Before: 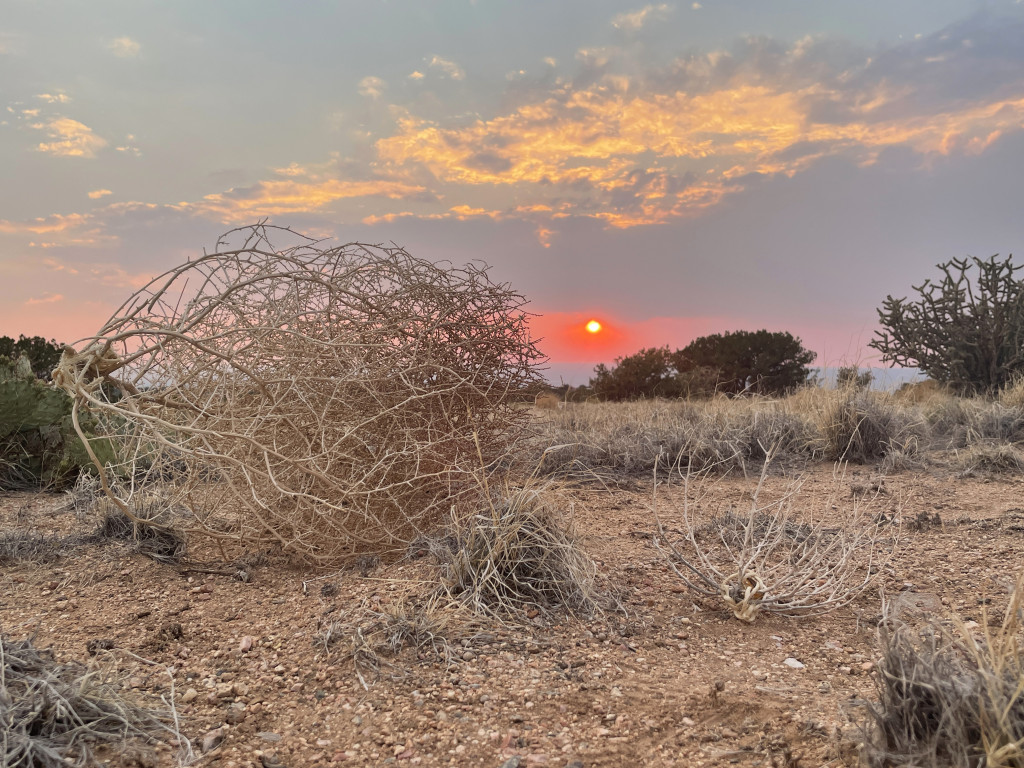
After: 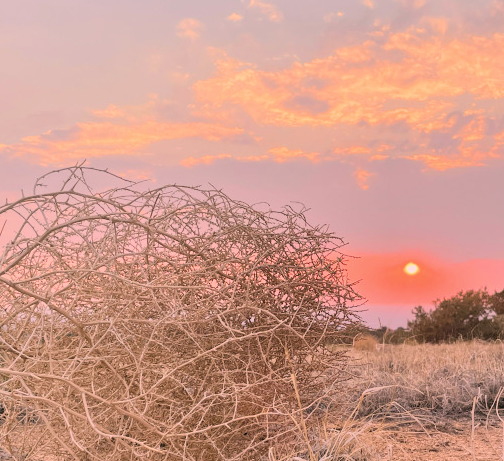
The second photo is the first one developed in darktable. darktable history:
exposure: black level correction 0, exposure 0.7 EV, compensate exposure bias true, compensate highlight preservation false
color correction: highlights a* -0.482, highlights b* 9.48, shadows a* -9.48, shadows b* 0.803
filmic rgb: black relative exposure -7.48 EV, white relative exposure 4.83 EV, hardness 3.4, color science v6 (2022)
crop: left 17.835%, top 7.675%, right 32.881%, bottom 32.213%
white balance: red 1.188, blue 1.11
